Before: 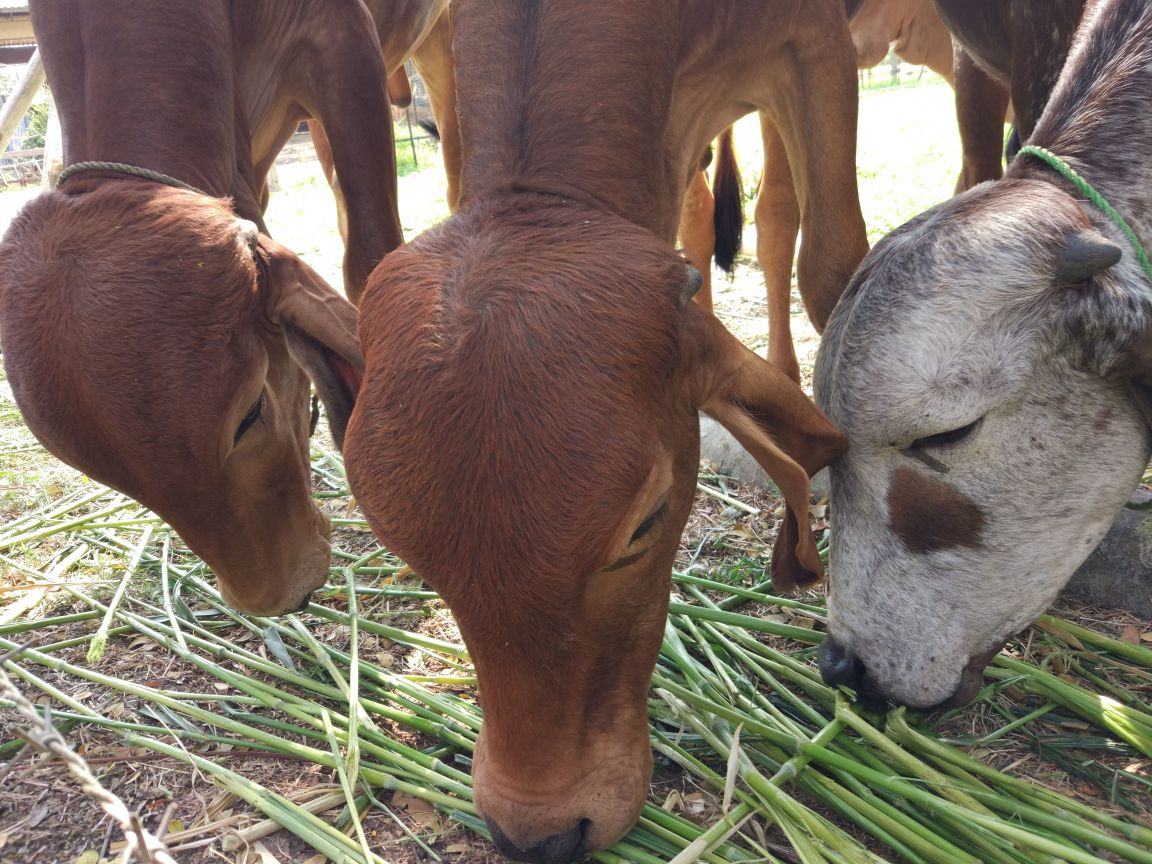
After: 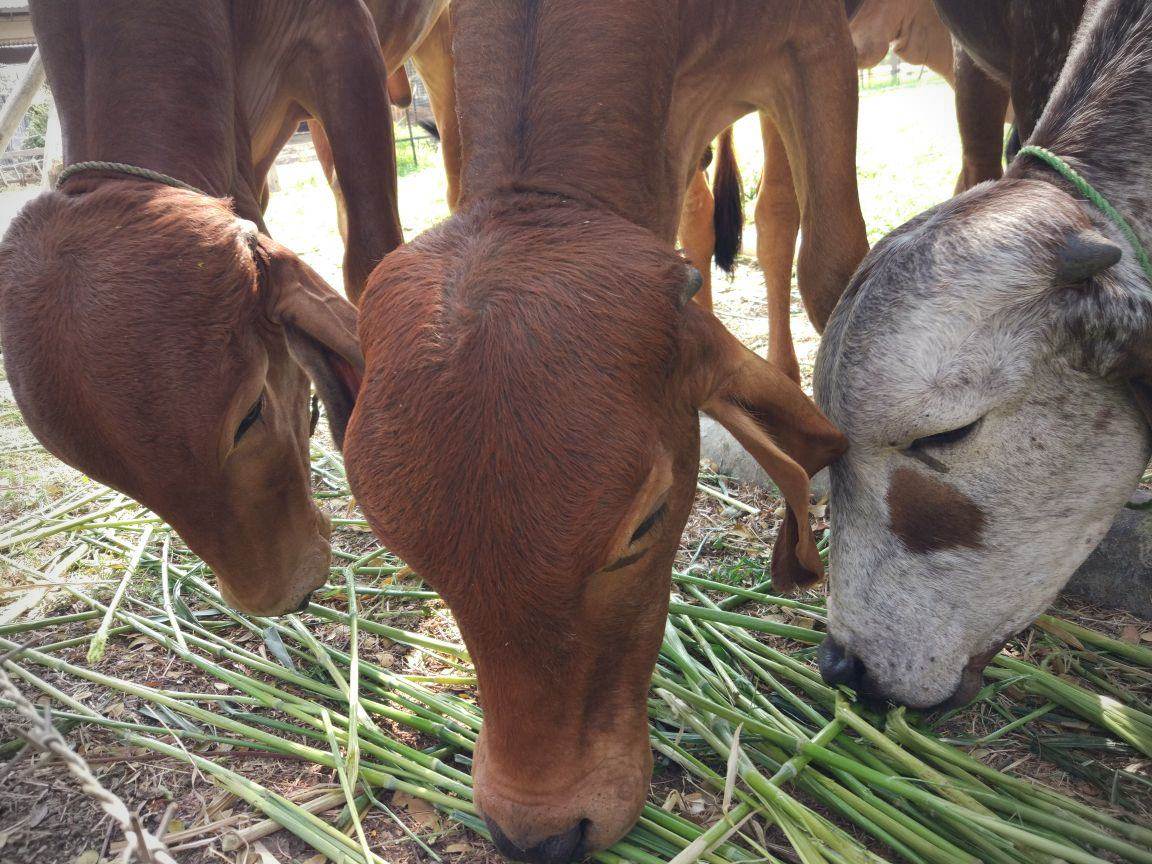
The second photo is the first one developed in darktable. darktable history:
grain: coarseness 0.81 ISO, strength 1.34%, mid-tones bias 0%
vignetting: fall-off start 79.88%
